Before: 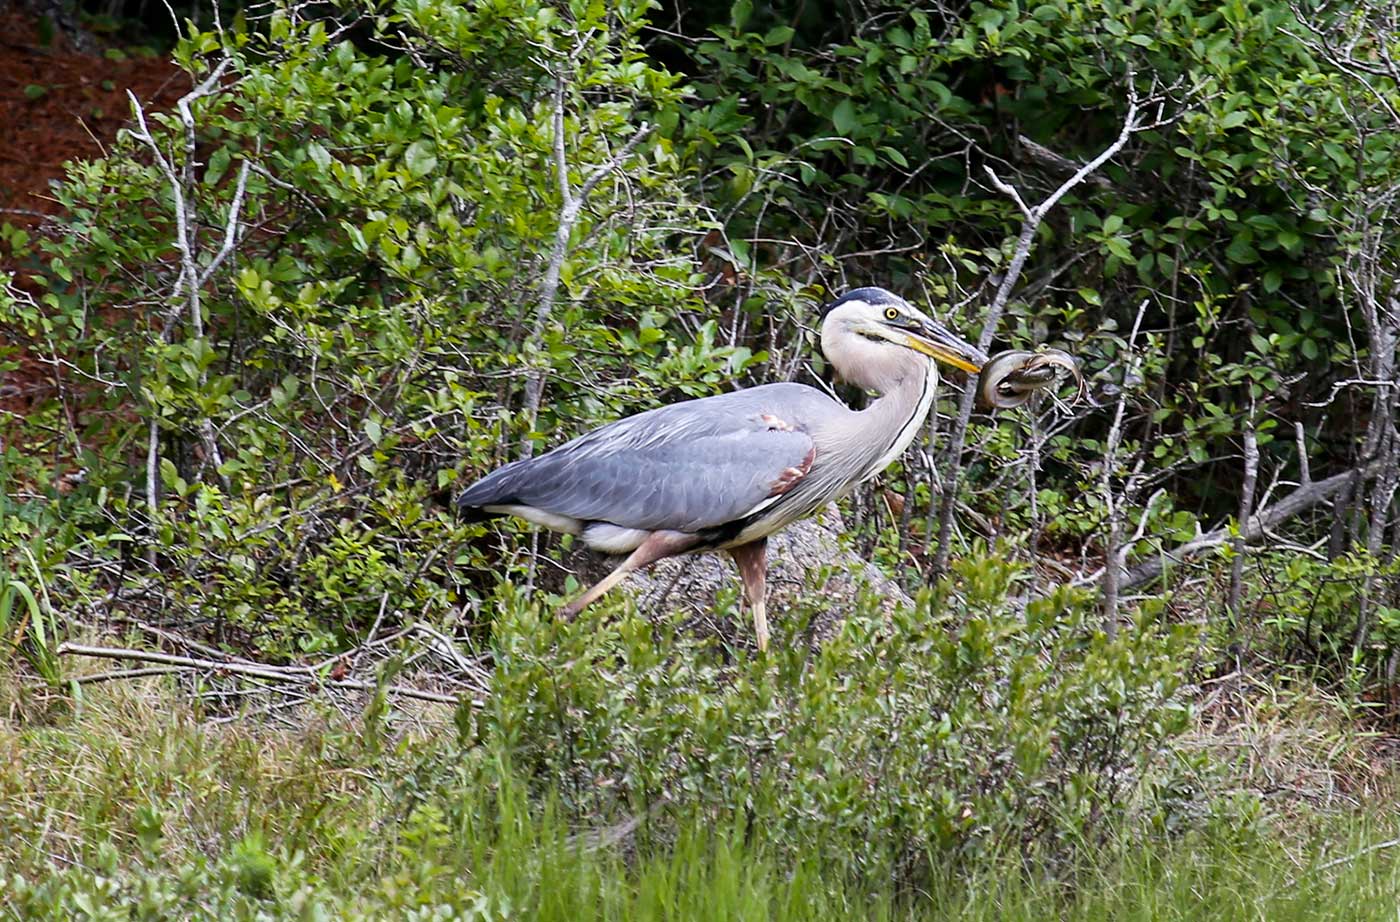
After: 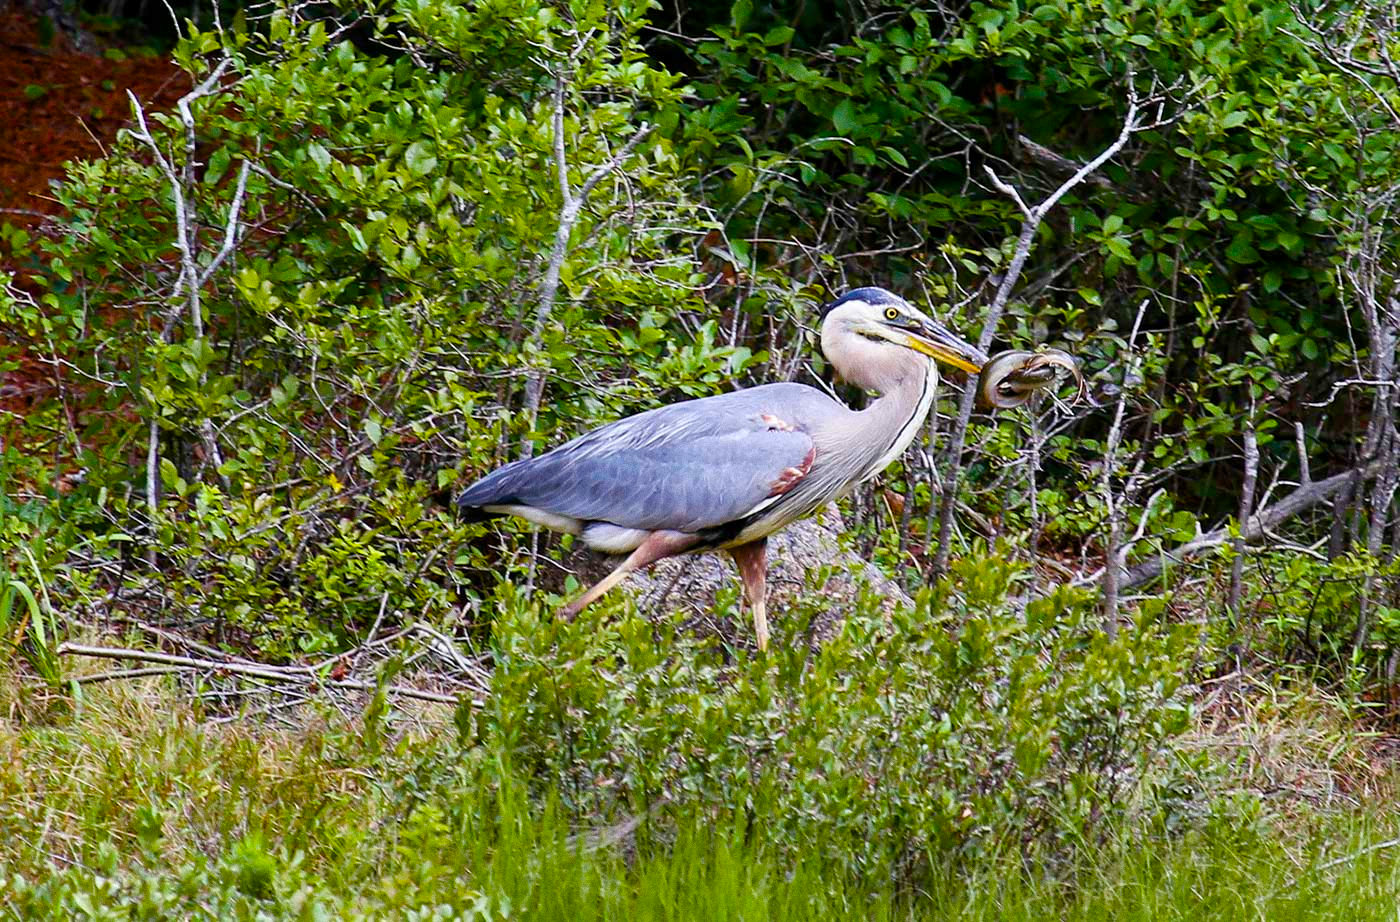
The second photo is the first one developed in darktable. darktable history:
grain: coarseness 7.08 ISO, strength 21.67%, mid-tones bias 59.58%
color balance rgb: perceptual saturation grading › global saturation 20%, perceptual saturation grading › highlights -25%, perceptual saturation grading › shadows 25%, global vibrance 50%
